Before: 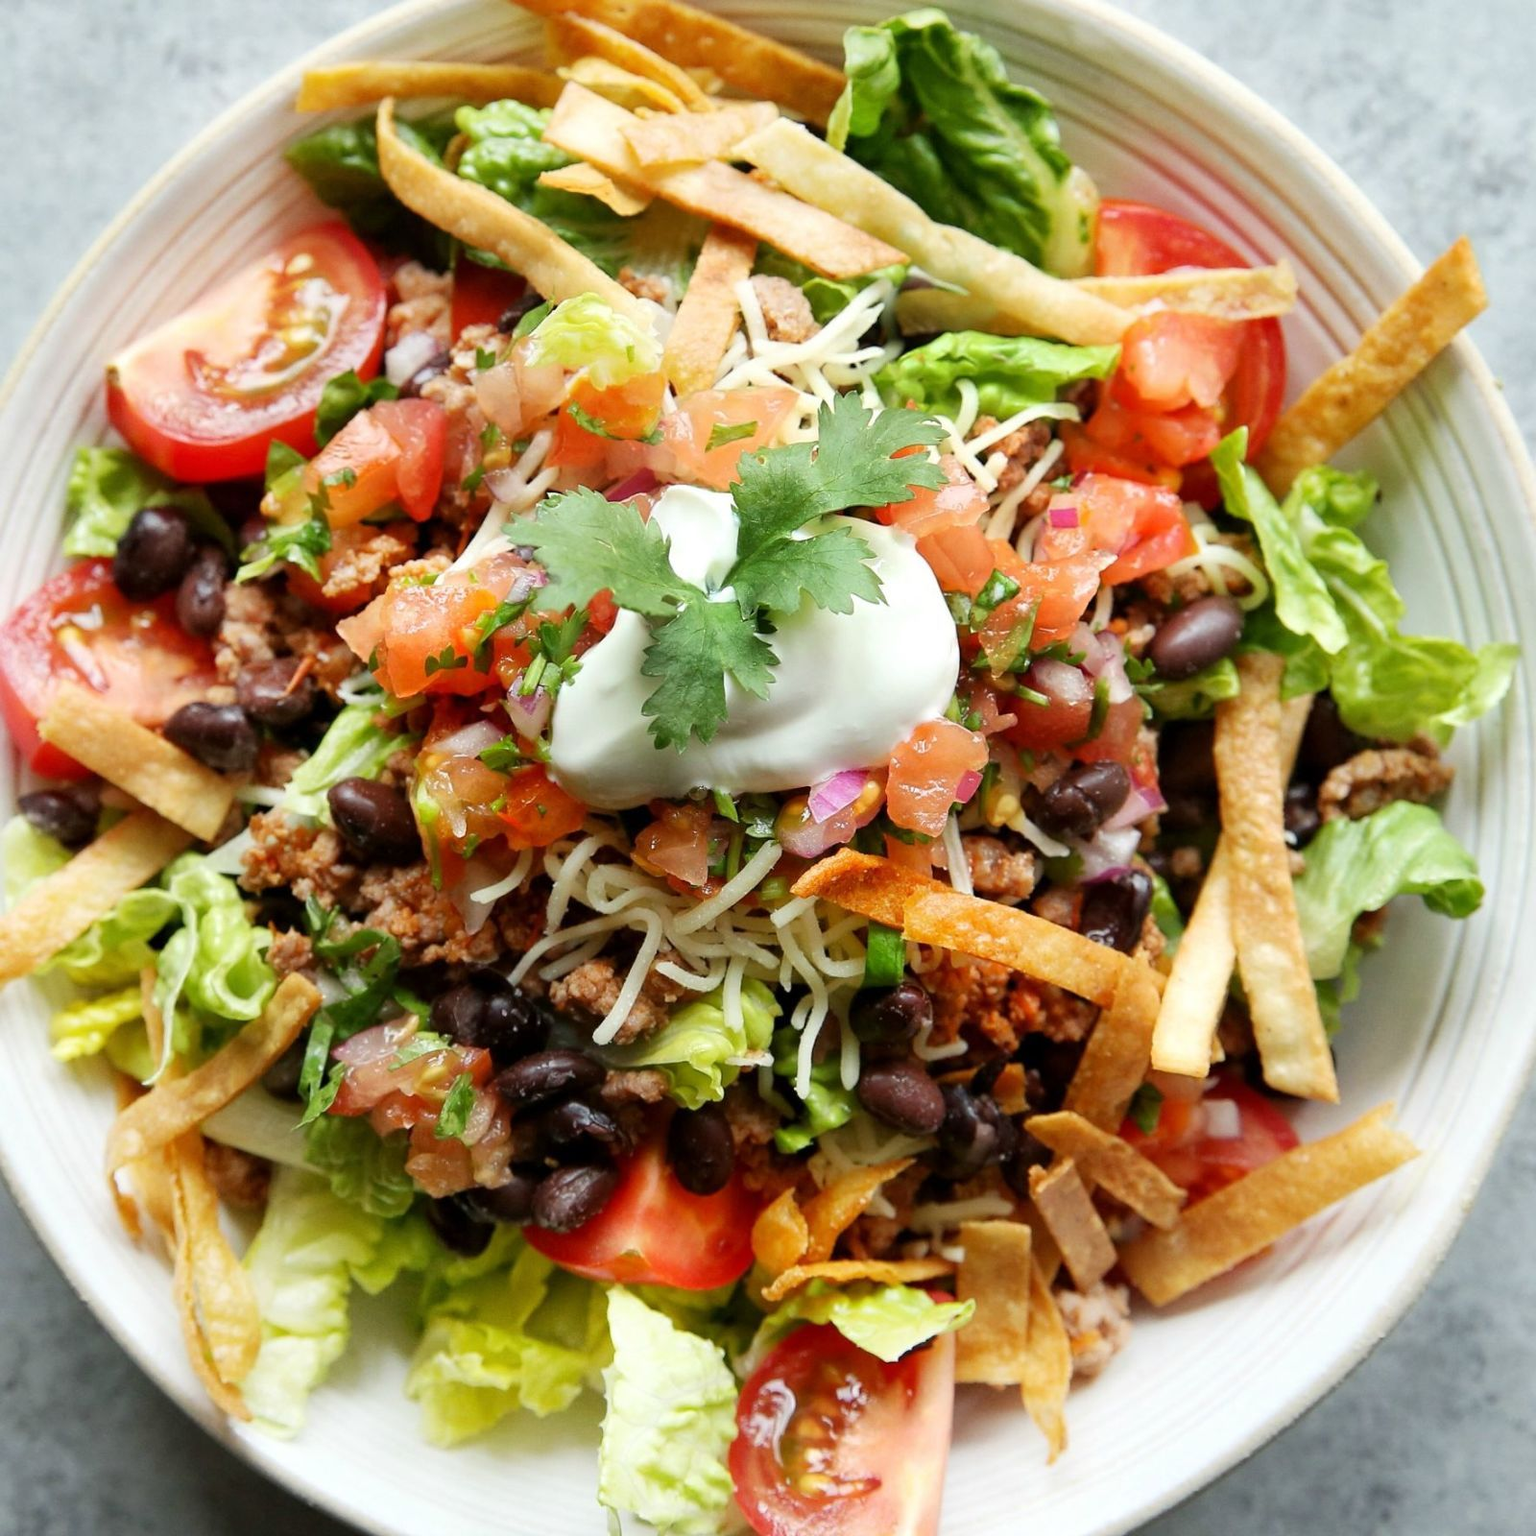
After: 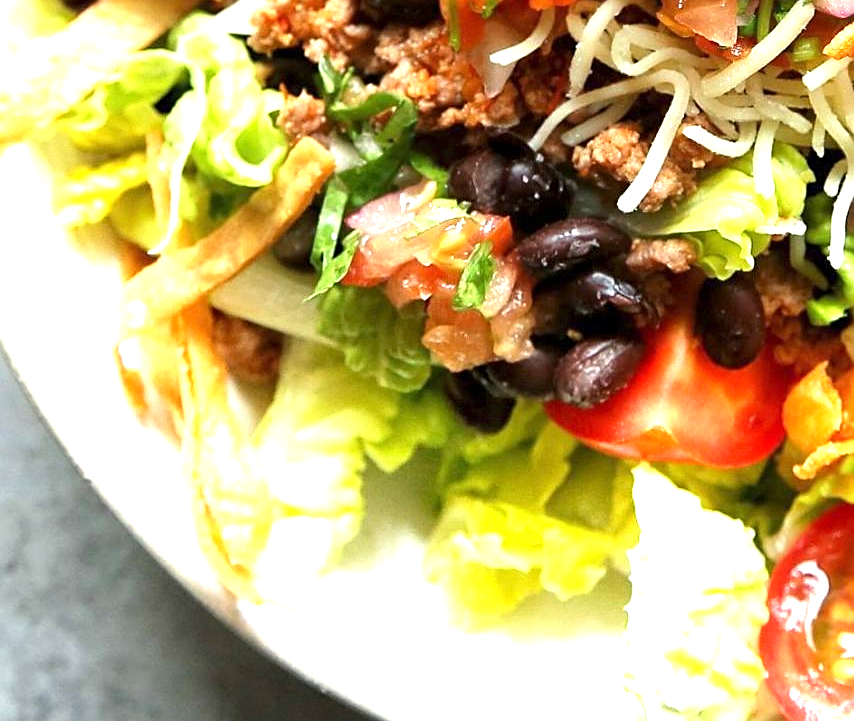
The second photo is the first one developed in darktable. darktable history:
crop and rotate: top 54.778%, right 46.61%, bottom 0.159%
tone equalizer: -8 EV -0.55 EV
exposure: exposure 1.25 EV, compensate exposure bias true, compensate highlight preservation false
sharpen: on, module defaults
